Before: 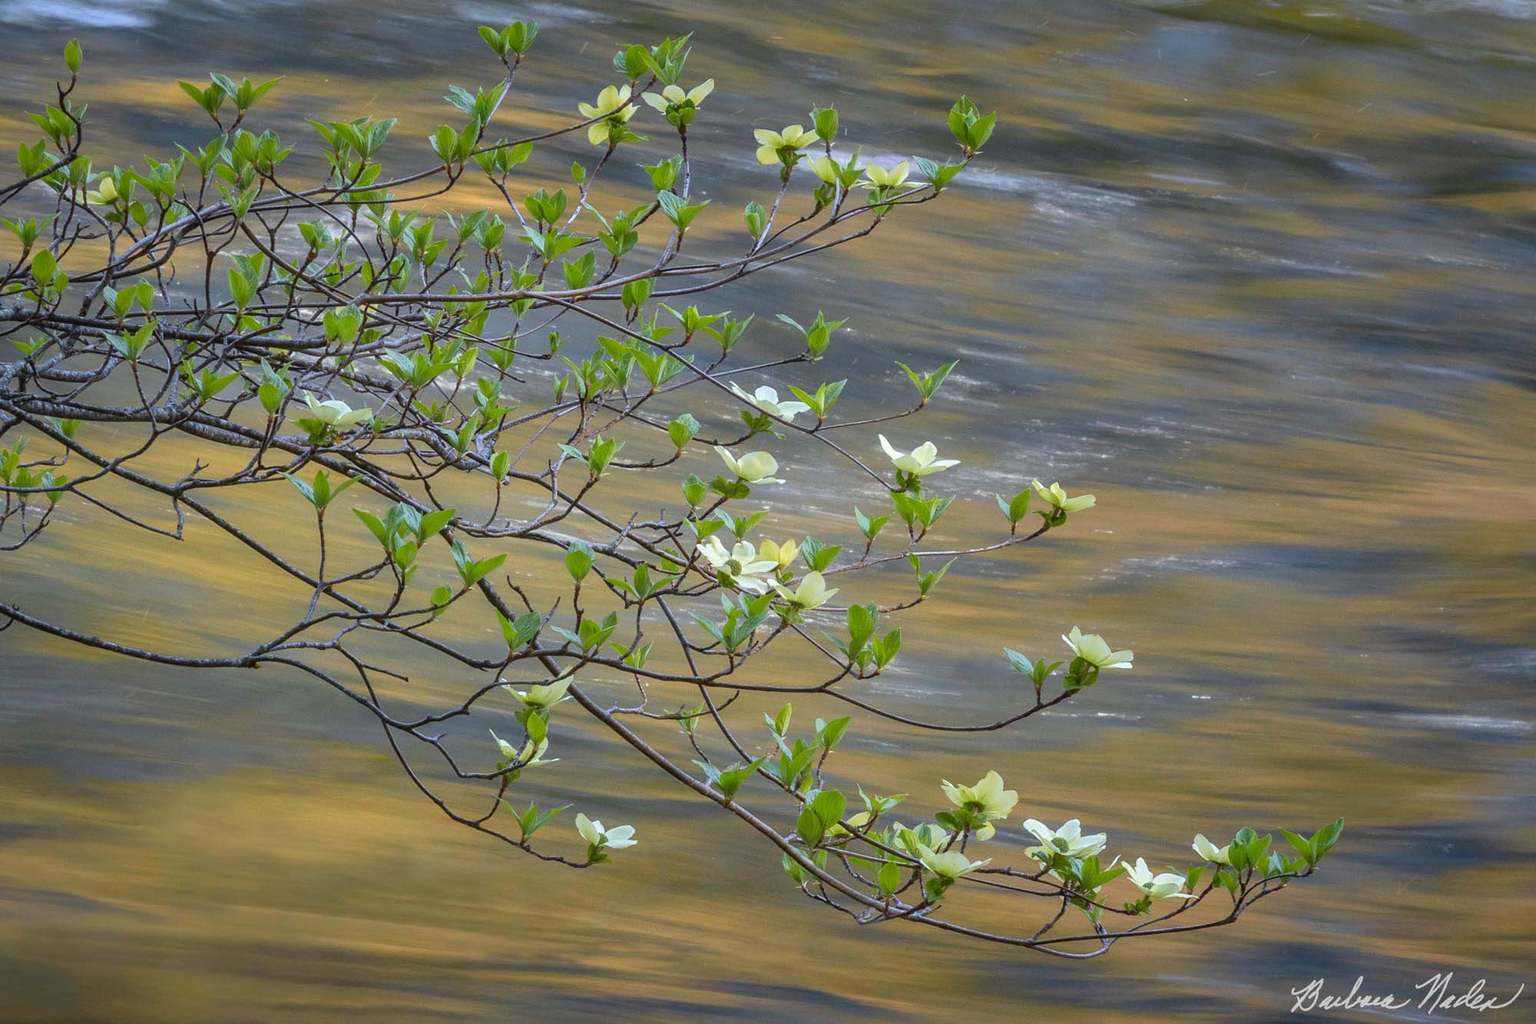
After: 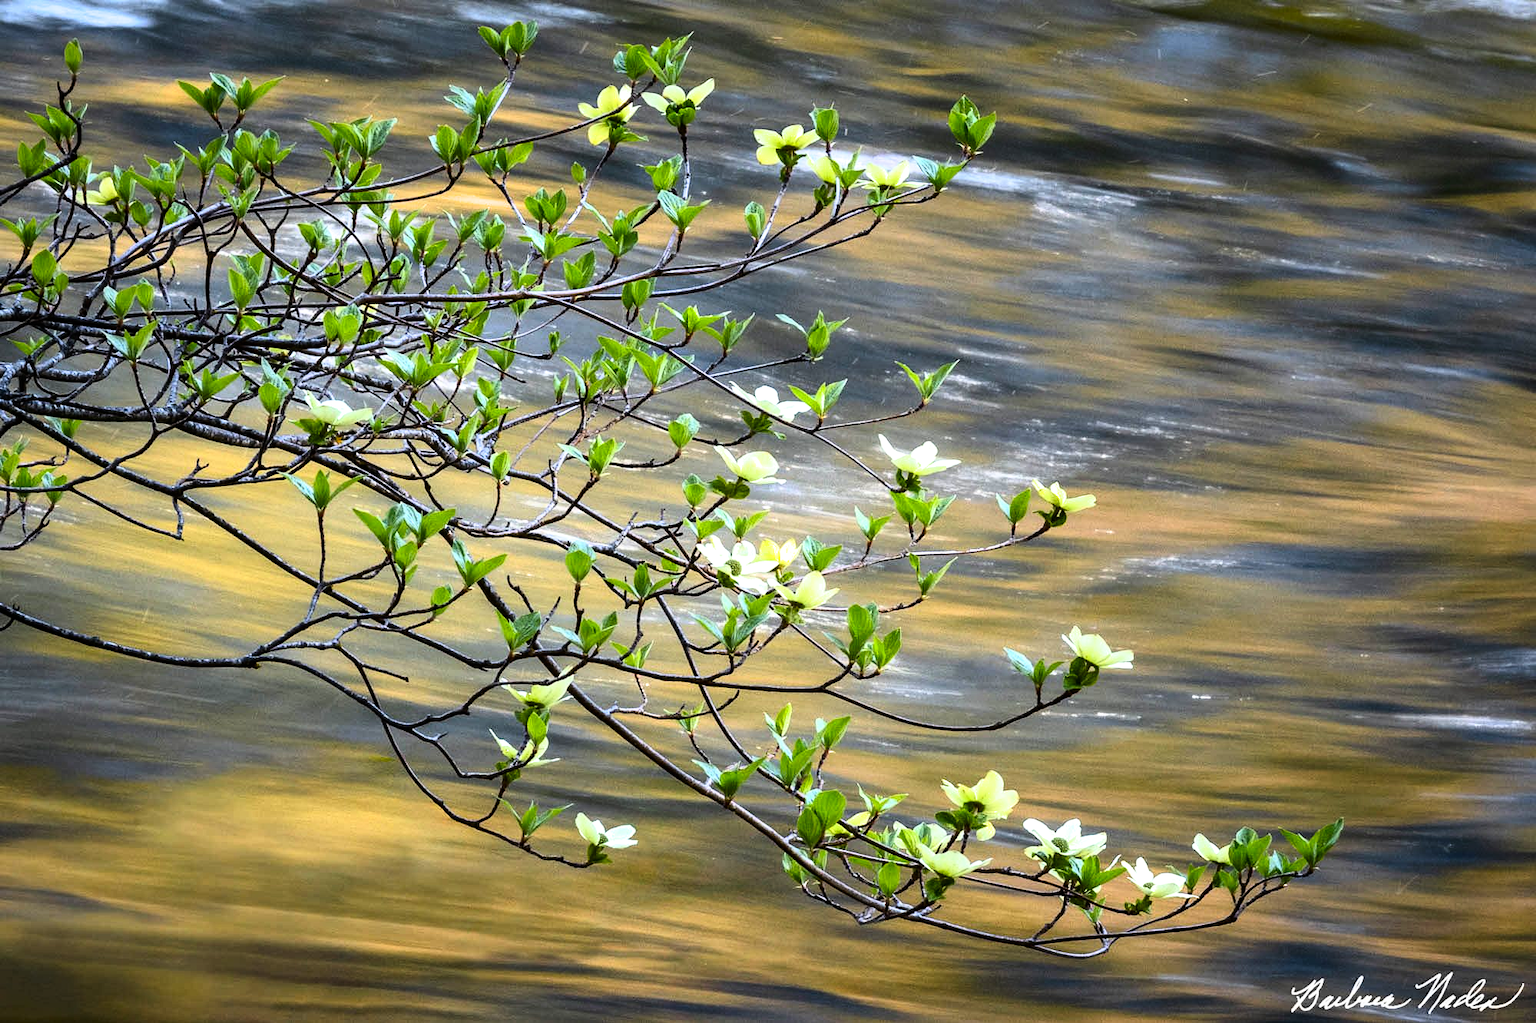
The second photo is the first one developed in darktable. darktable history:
filmic rgb: white relative exposure 2.45 EV, hardness 6.33
tone equalizer: -8 EV -0.75 EV, -7 EV -0.7 EV, -6 EV -0.6 EV, -5 EV -0.4 EV, -3 EV 0.4 EV, -2 EV 0.6 EV, -1 EV 0.7 EV, +0 EV 0.75 EV, edges refinement/feathering 500, mask exposure compensation -1.57 EV, preserve details no
contrast brightness saturation: contrast 0.18, saturation 0.3
